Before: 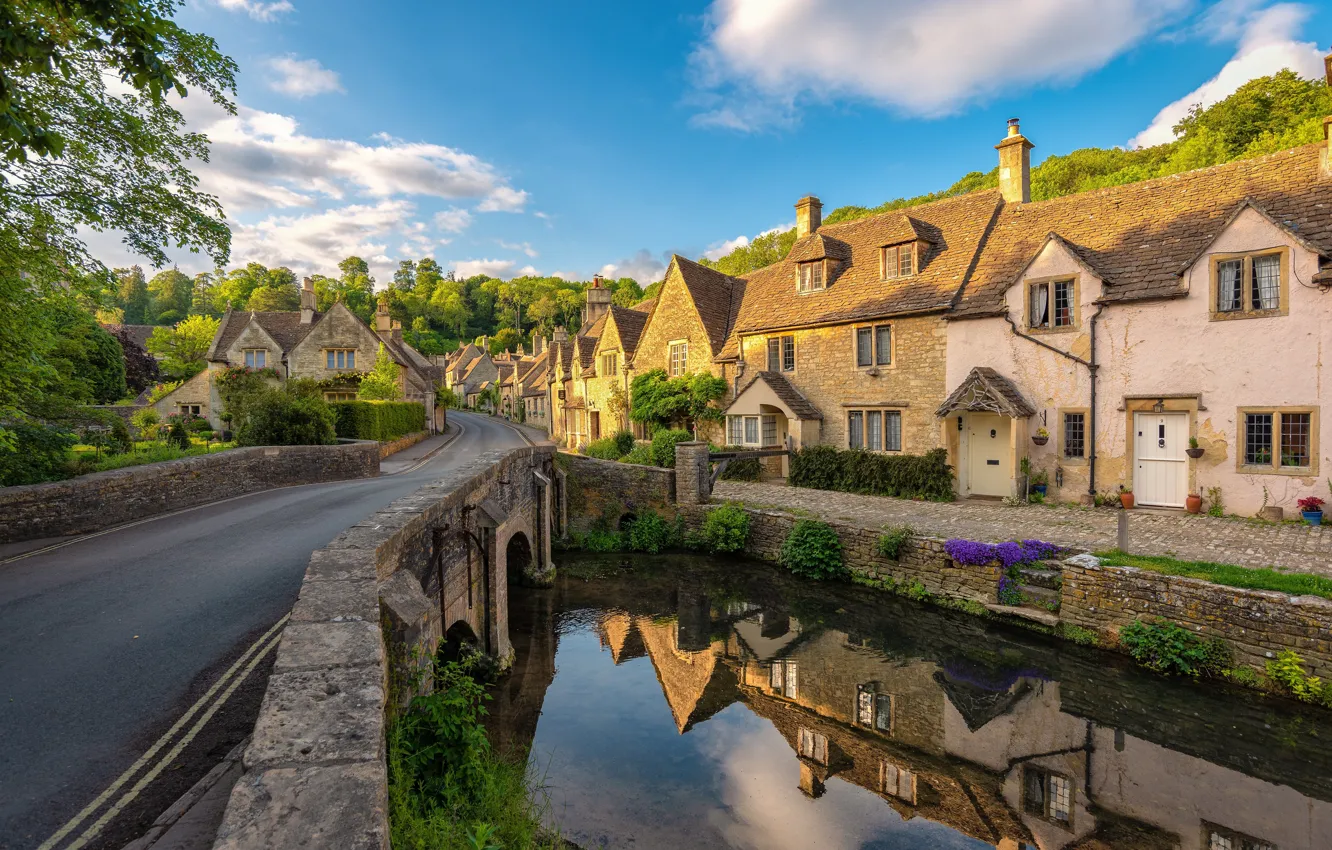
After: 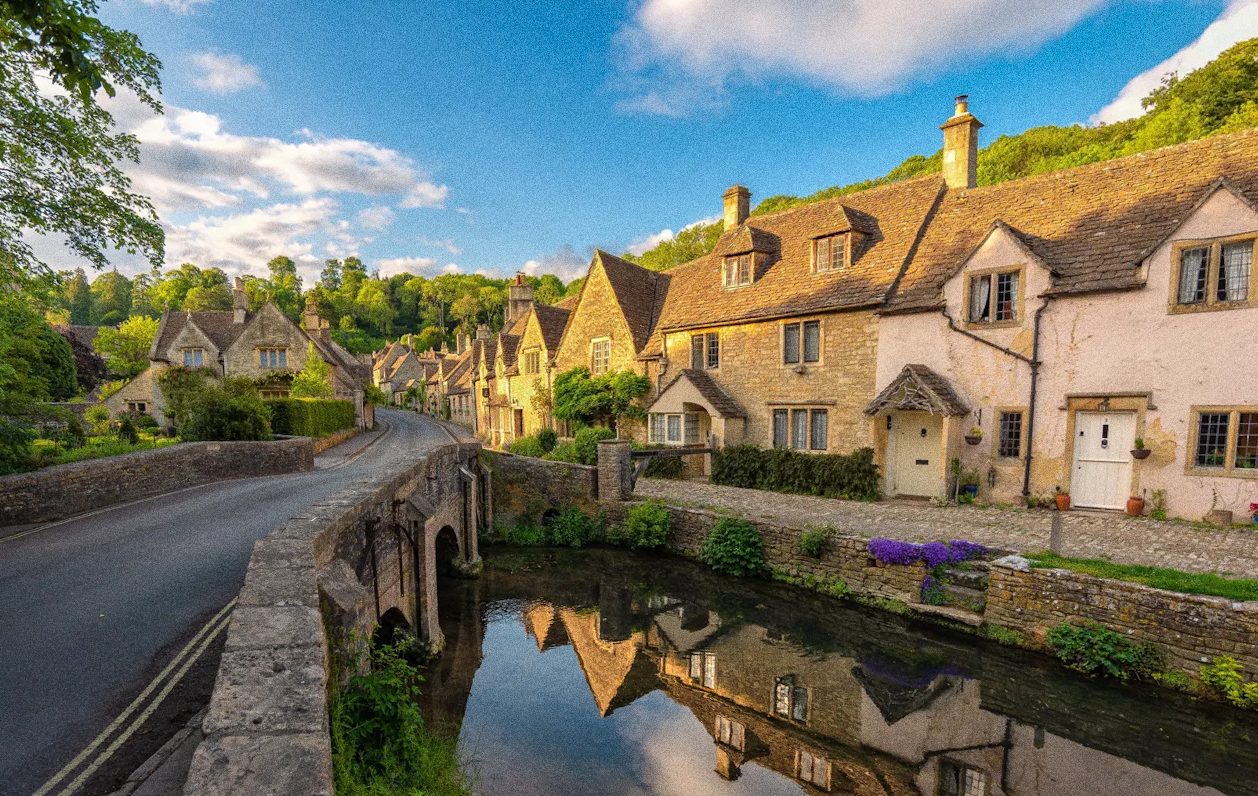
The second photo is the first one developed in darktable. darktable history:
grain: coarseness 0.09 ISO, strength 40%
rotate and perspective: rotation 0.062°, lens shift (vertical) 0.115, lens shift (horizontal) -0.133, crop left 0.047, crop right 0.94, crop top 0.061, crop bottom 0.94
